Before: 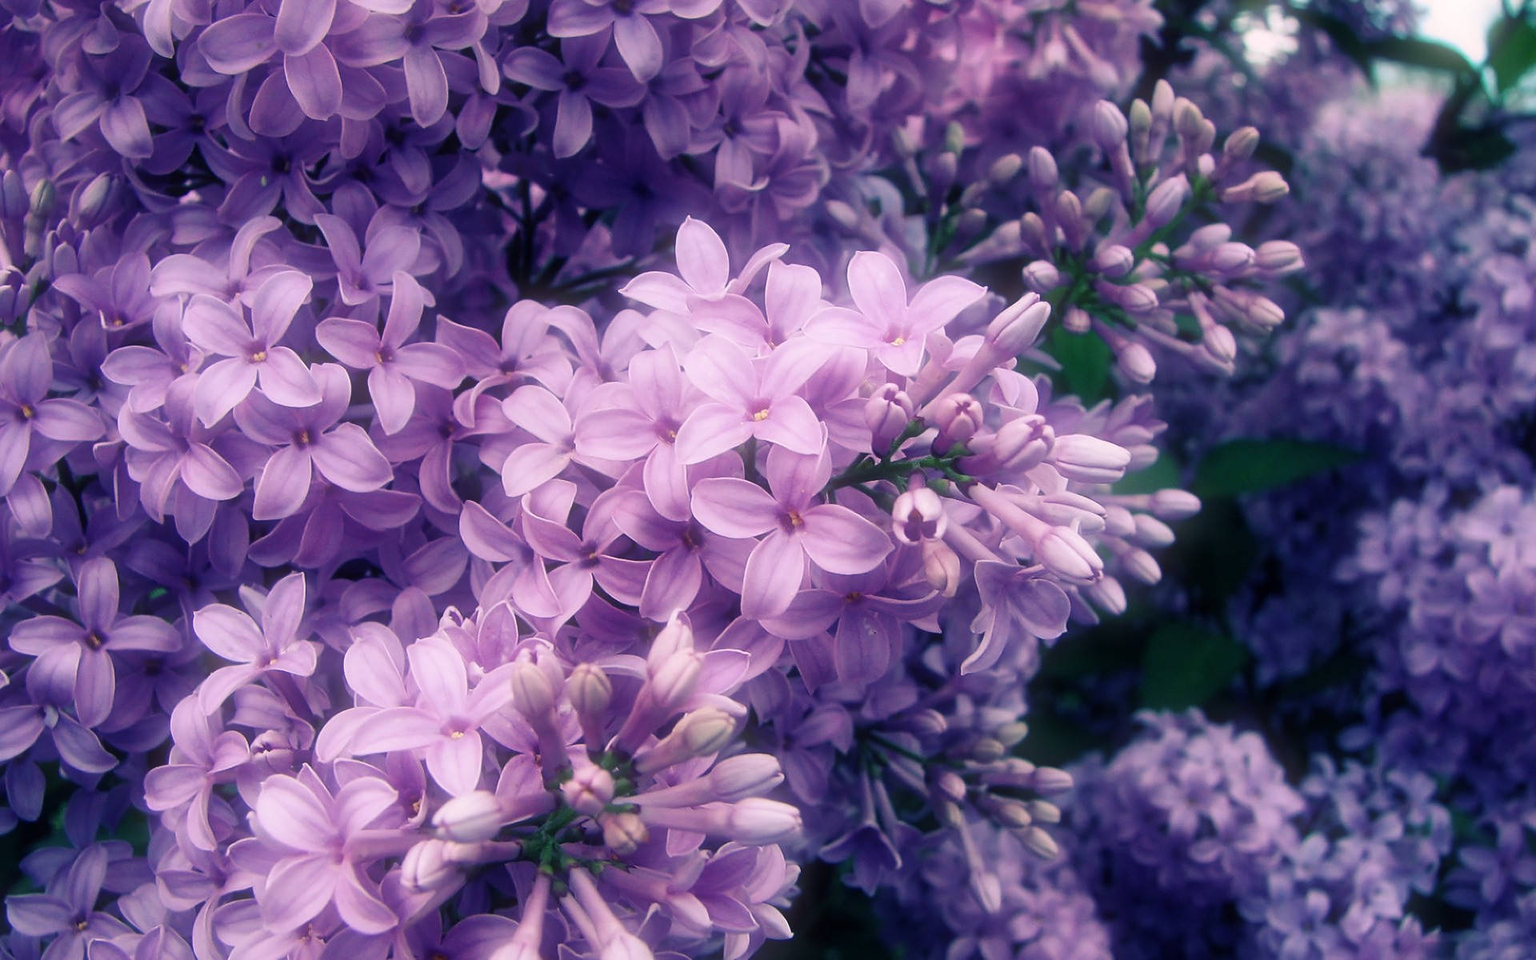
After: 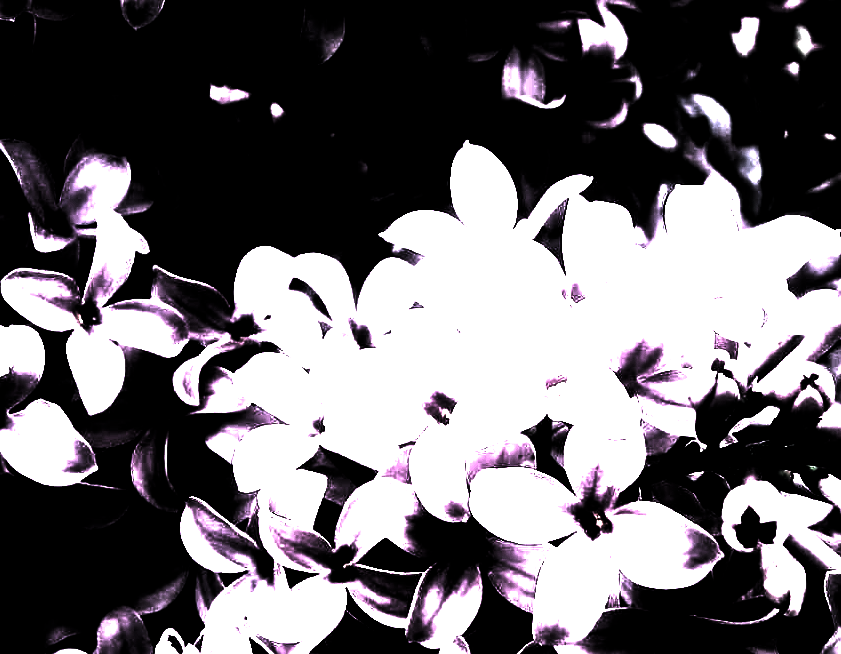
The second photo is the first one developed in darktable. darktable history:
exposure: black level correction 0.002, exposure 1.999 EV, compensate exposure bias true, compensate highlight preservation false
crop: left 20.563%, top 10.798%, right 35.605%, bottom 34.649%
levels: levels [0.721, 0.937, 0.997]
